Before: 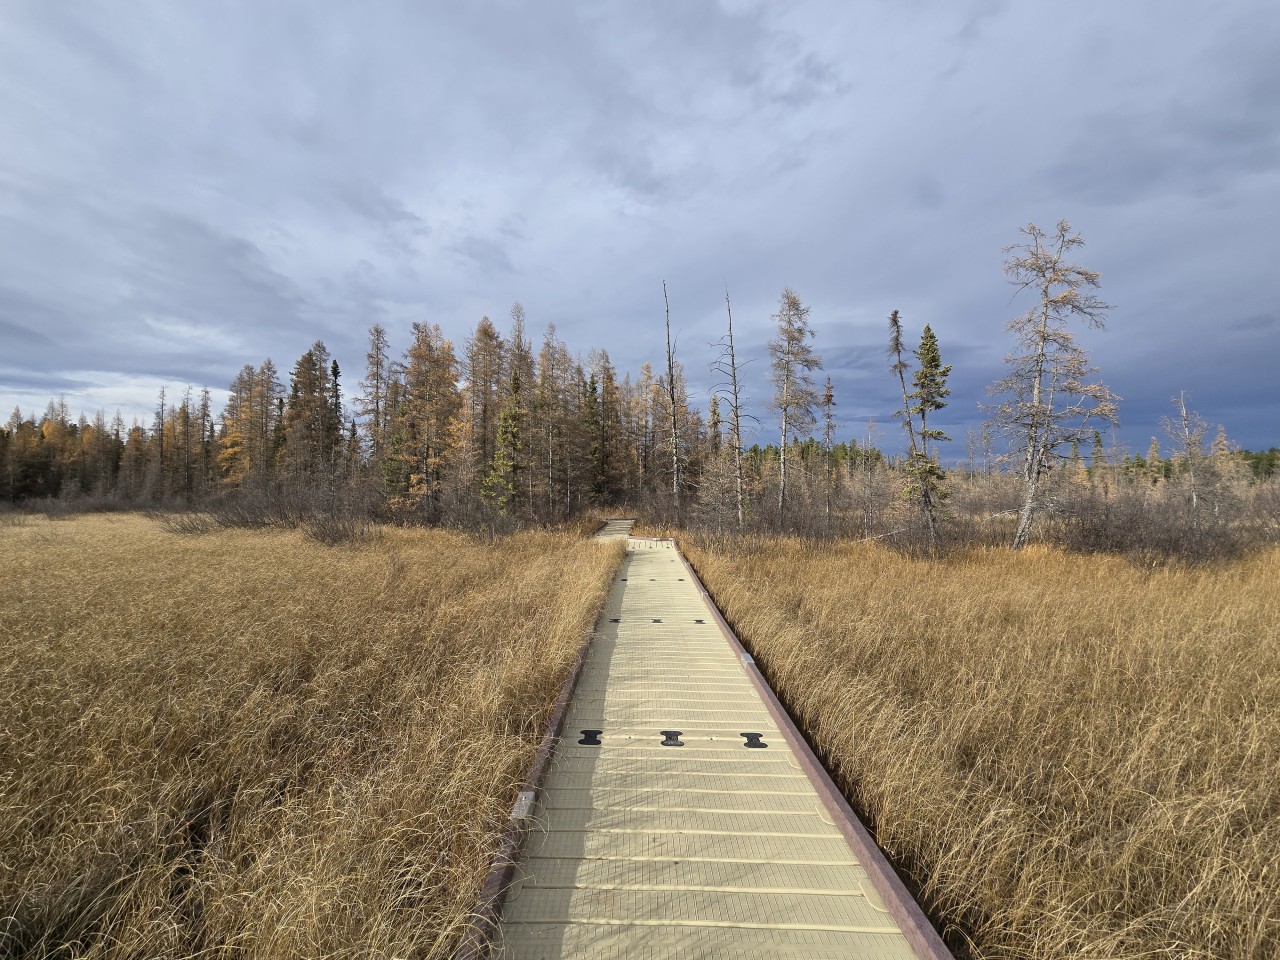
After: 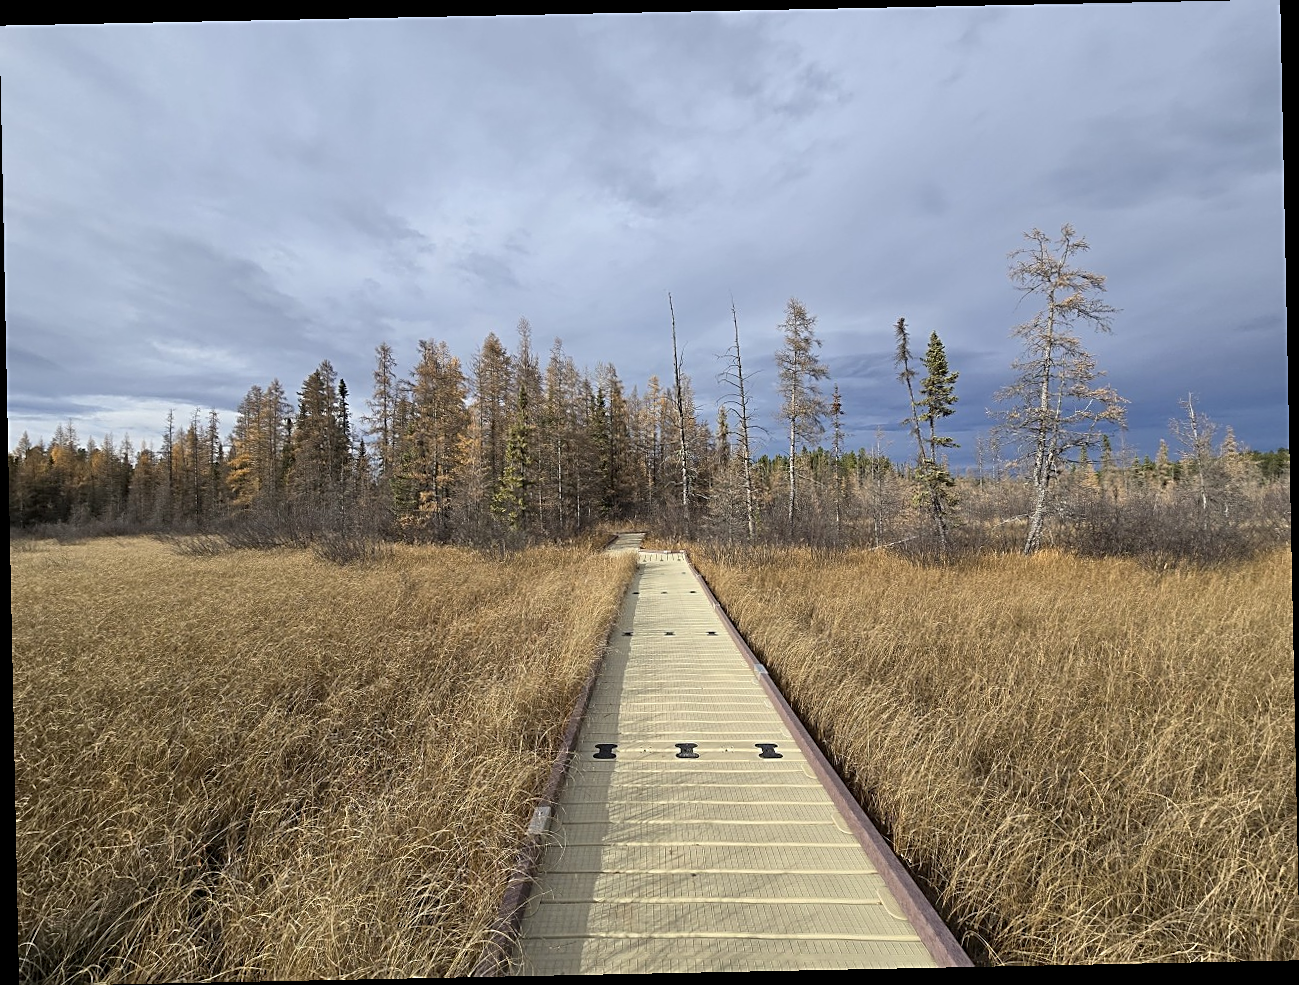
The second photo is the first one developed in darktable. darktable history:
rotate and perspective: rotation -1.17°, automatic cropping off
sharpen: on, module defaults
